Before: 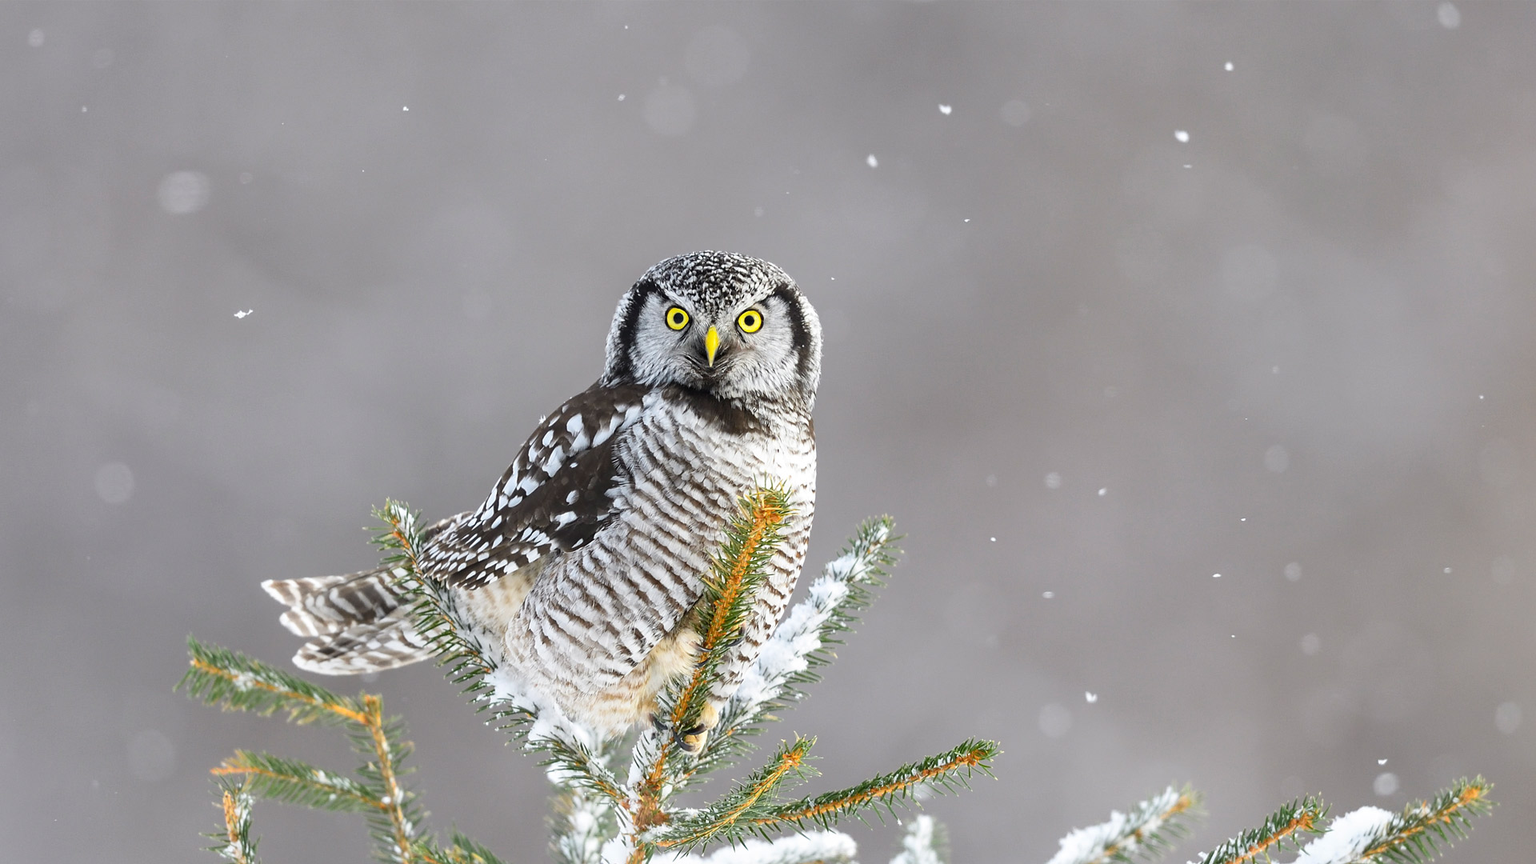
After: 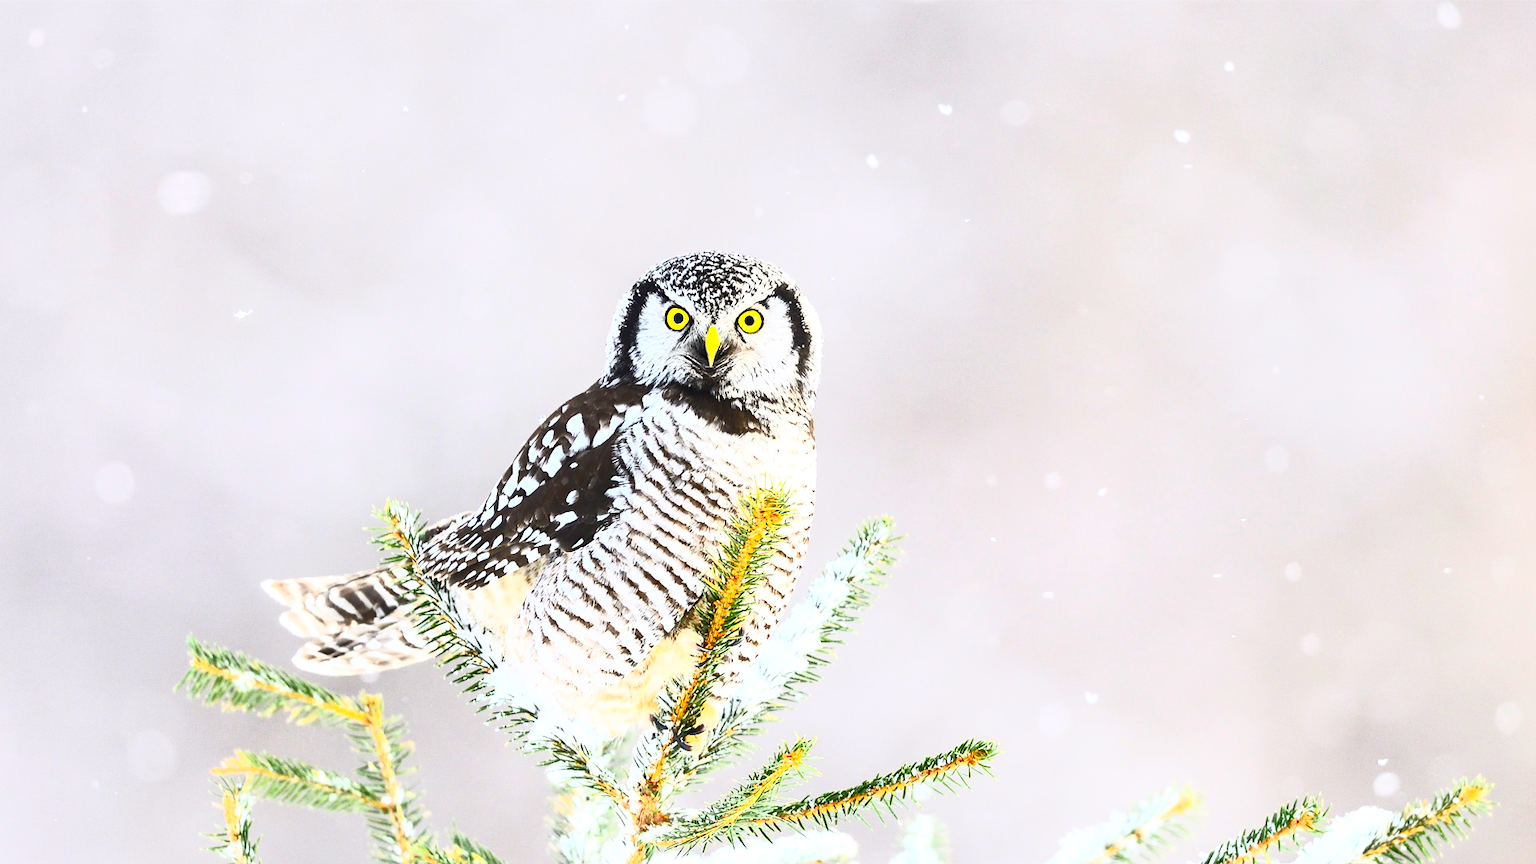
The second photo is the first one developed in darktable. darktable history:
contrast brightness saturation: contrast 0.848, brightness 0.604, saturation 0.582
